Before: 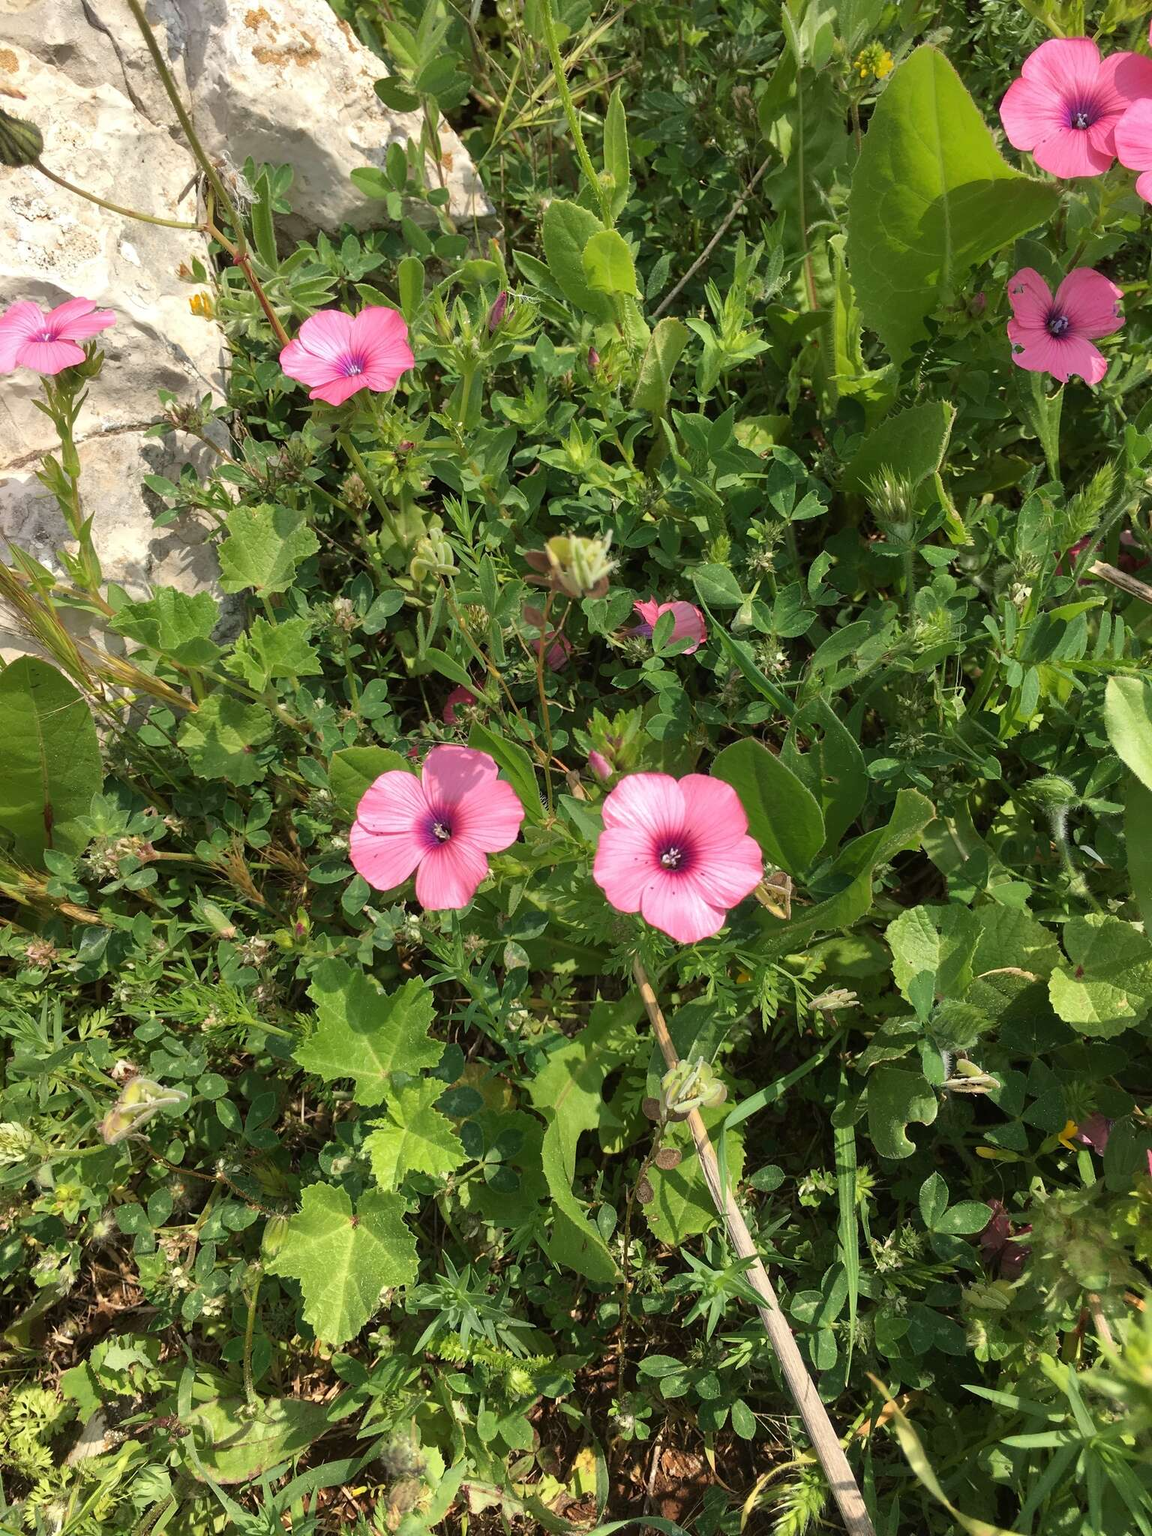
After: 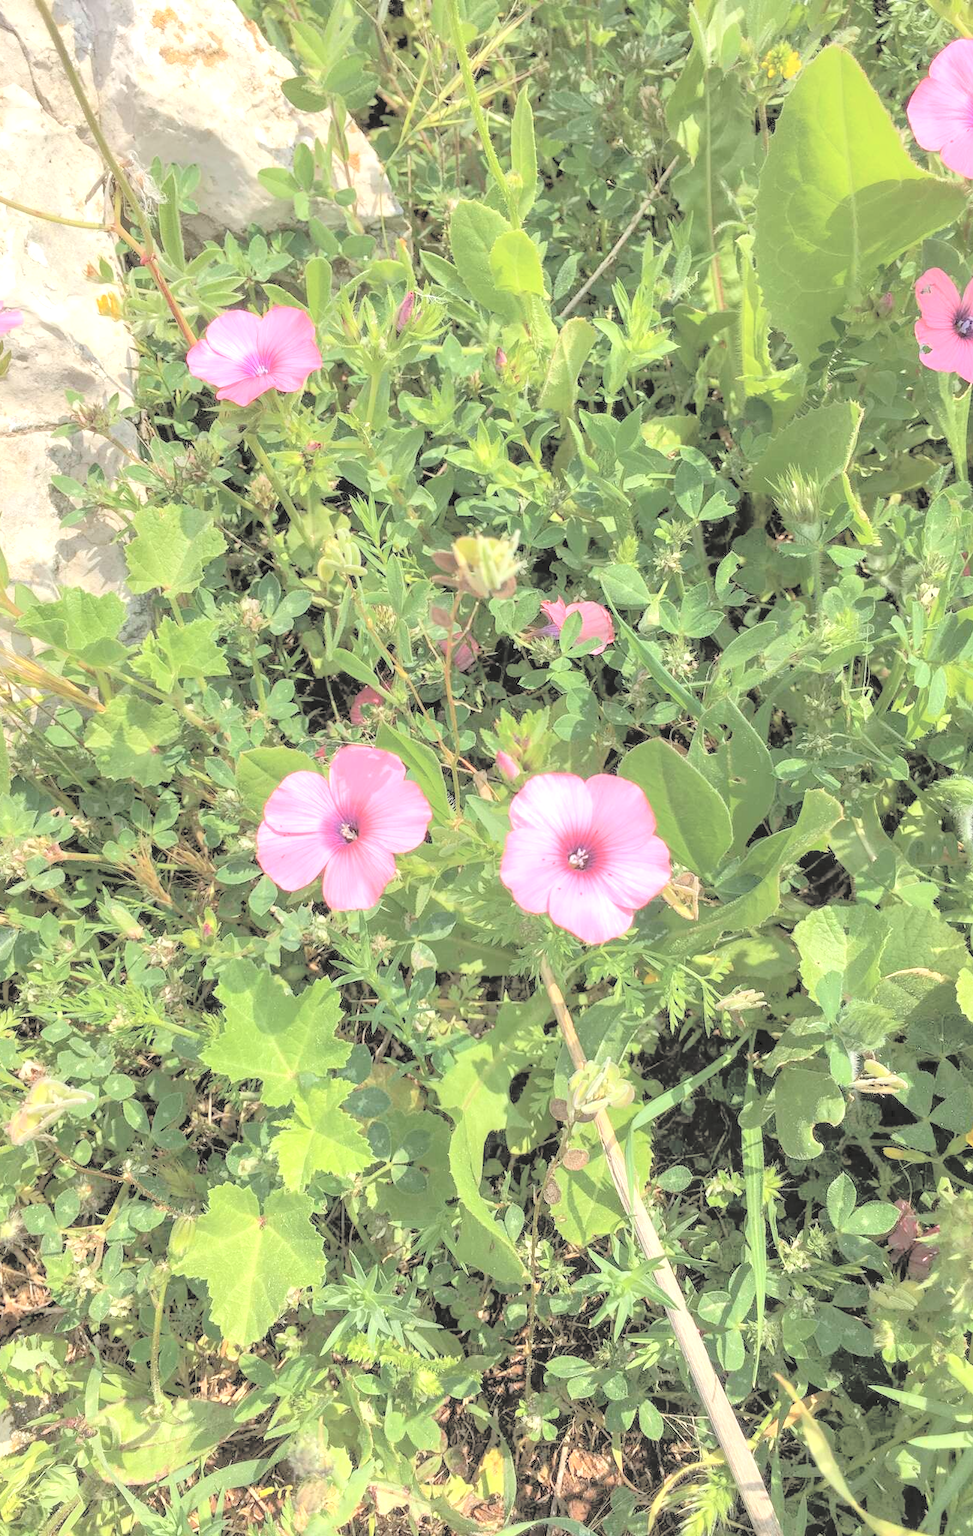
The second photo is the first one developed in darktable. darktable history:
tone equalizer: -8 EV -1.87 EV, -7 EV -1.13 EV, -6 EV -1.65 EV
contrast brightness saturation: brightness 0.992
crop: left 8.077%, right 7.464%
local contrast: detail 139%
